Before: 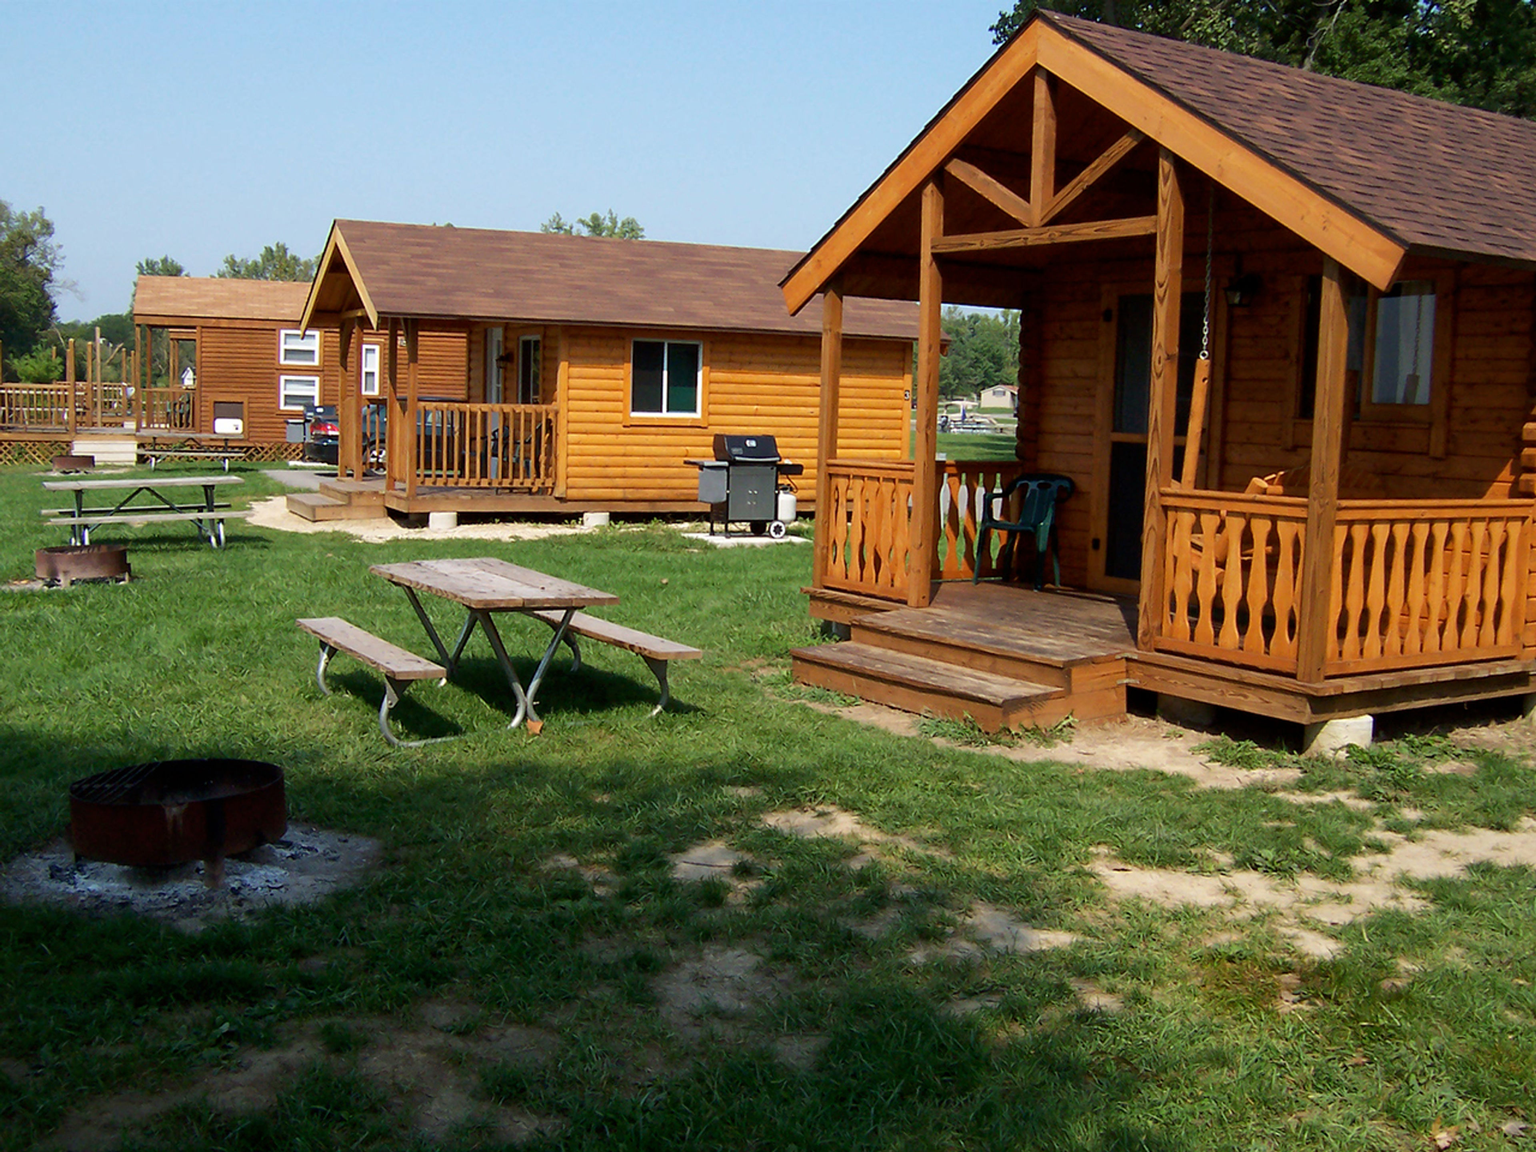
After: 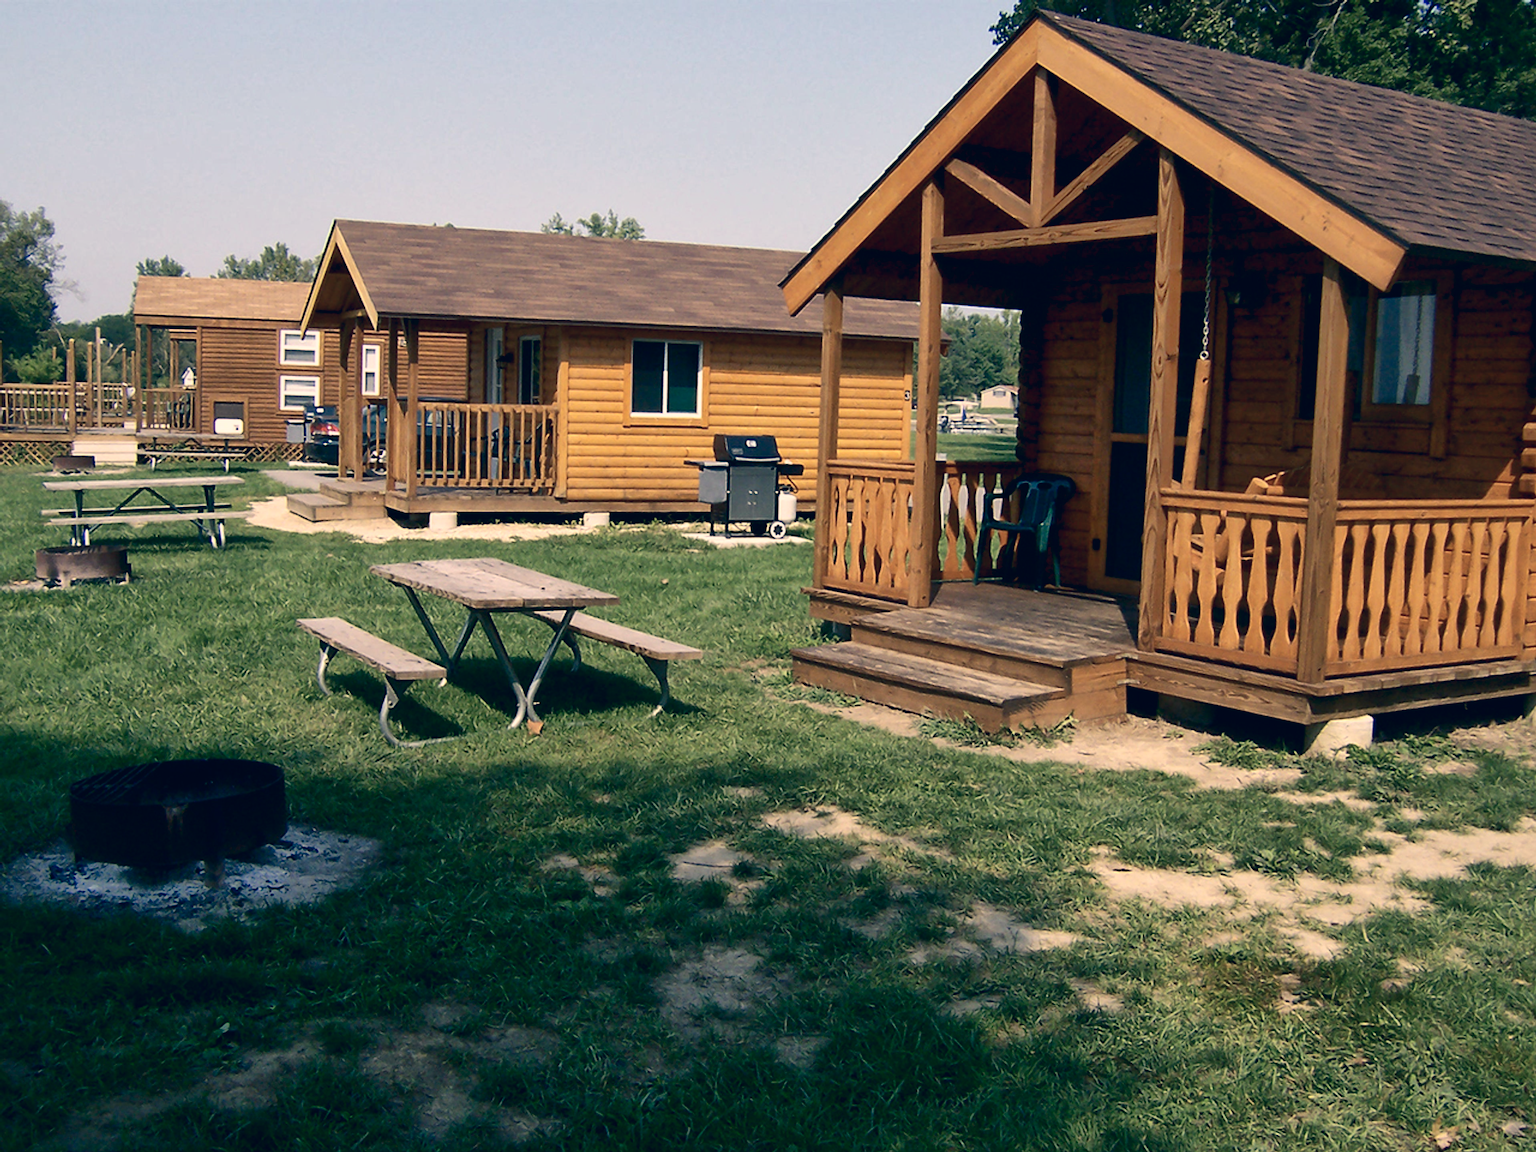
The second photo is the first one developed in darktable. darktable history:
shadows and highlights: on, module defaults
sharpen: radius 1.051
color correction: highlights a* 10.37, highlights b* 14, shadows a* -10.22, shadows b* -15.12
contrast brightness saturation: contrast 0.251, saturation -0.315
